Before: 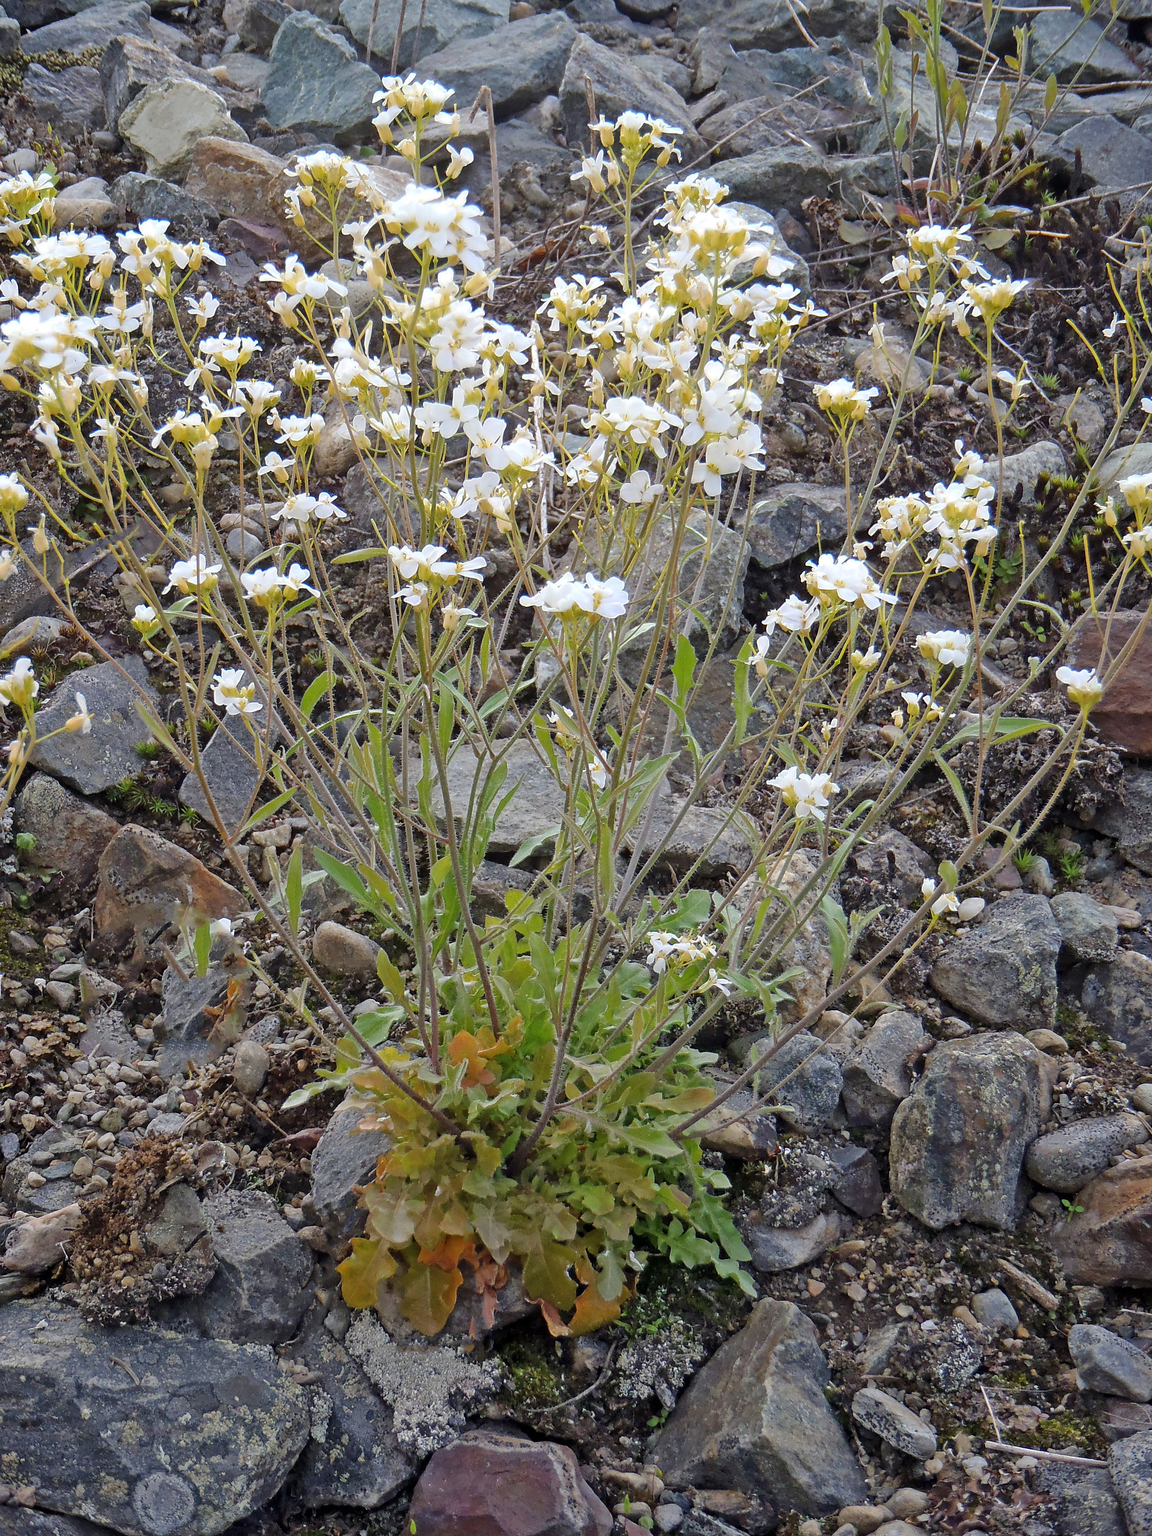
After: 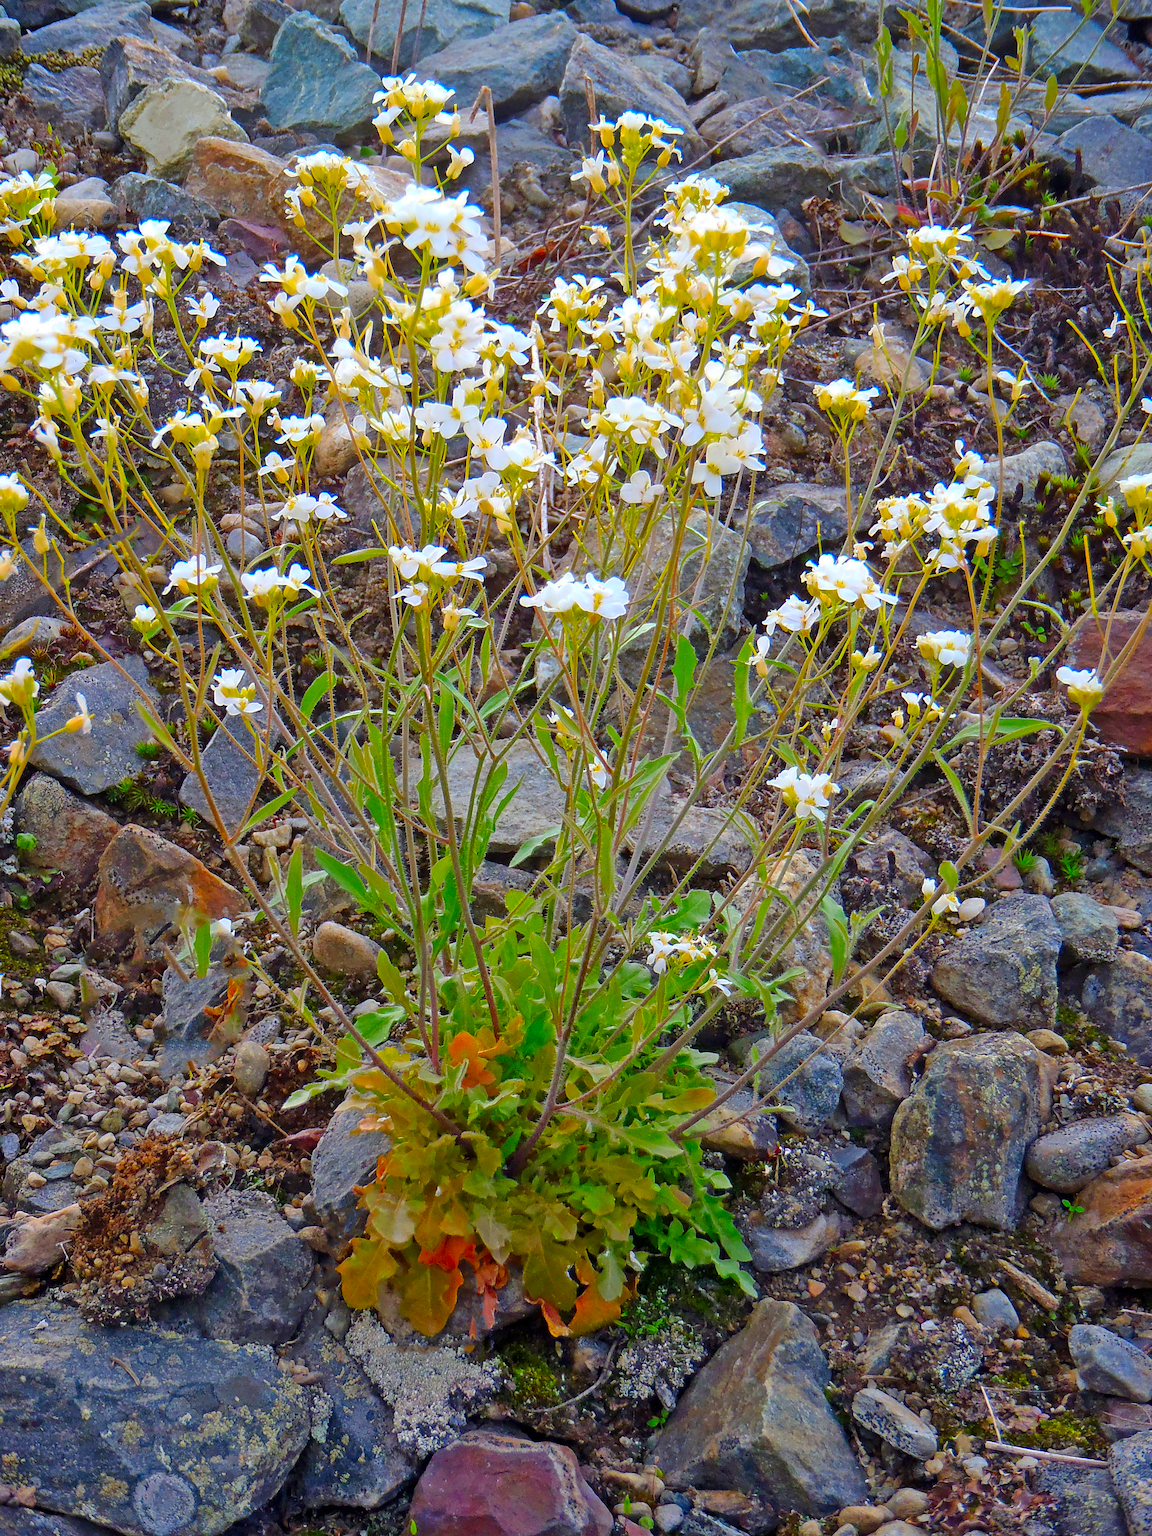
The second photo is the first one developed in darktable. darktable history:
color correction: highlights b* 0.051, saturation 2.19
